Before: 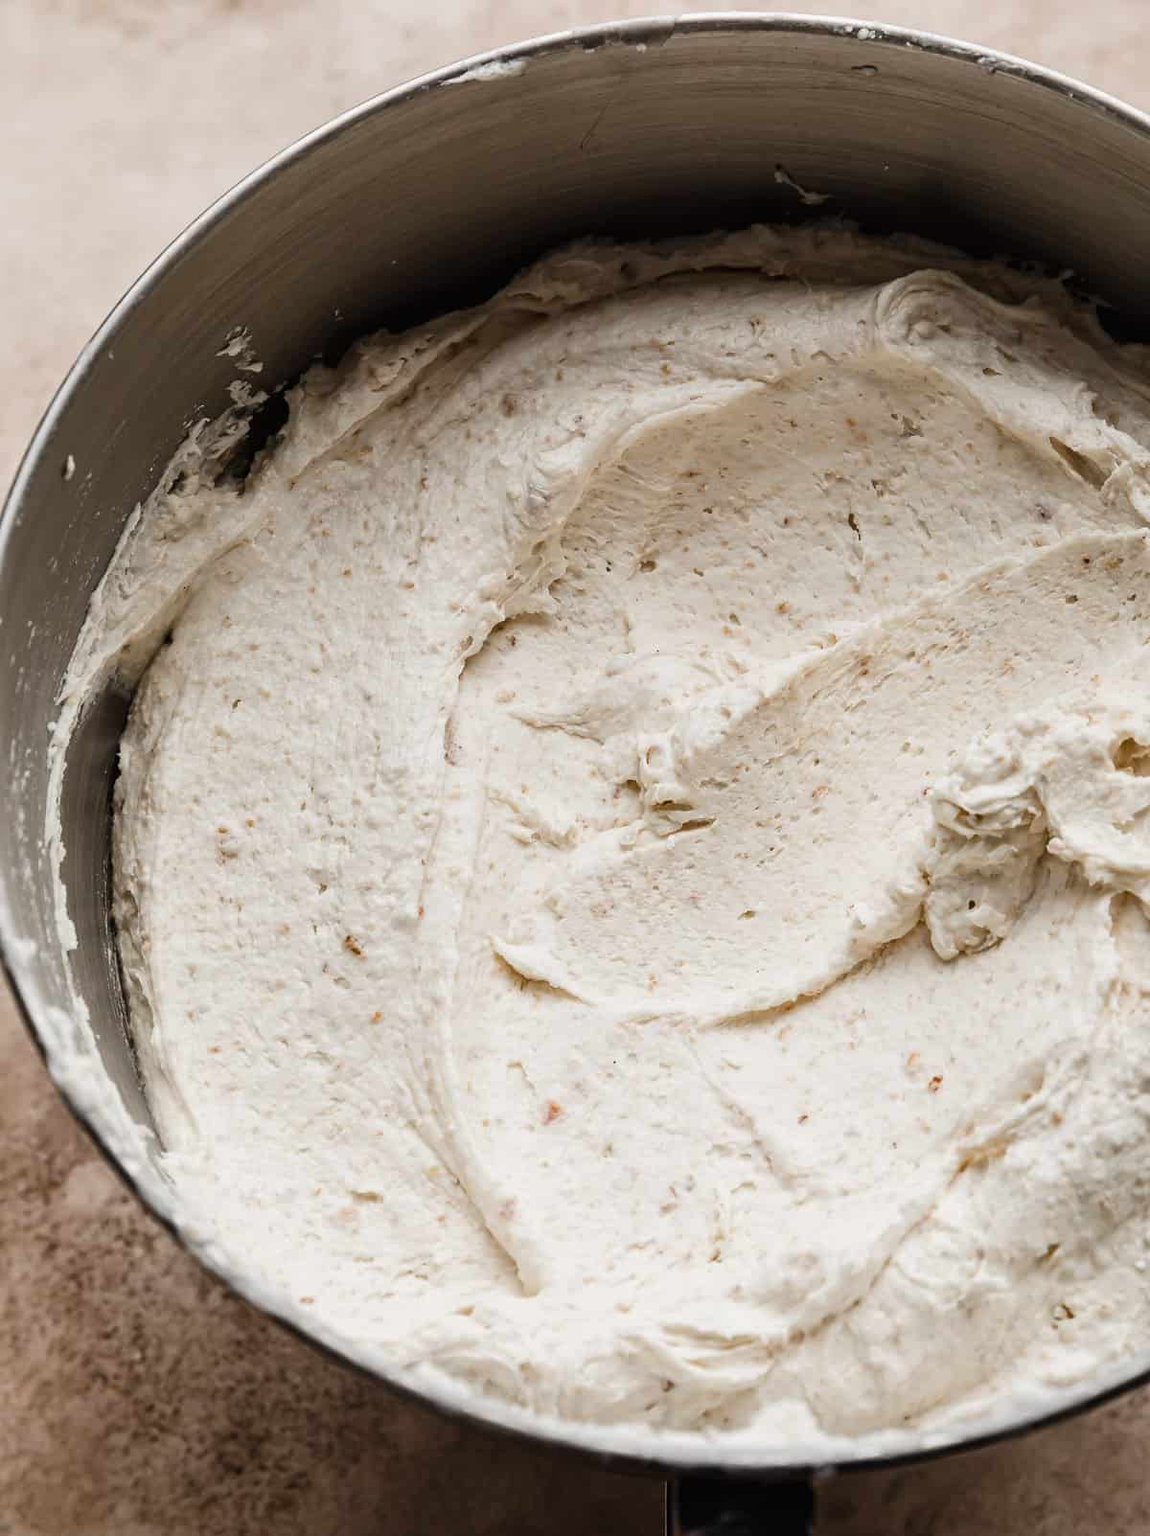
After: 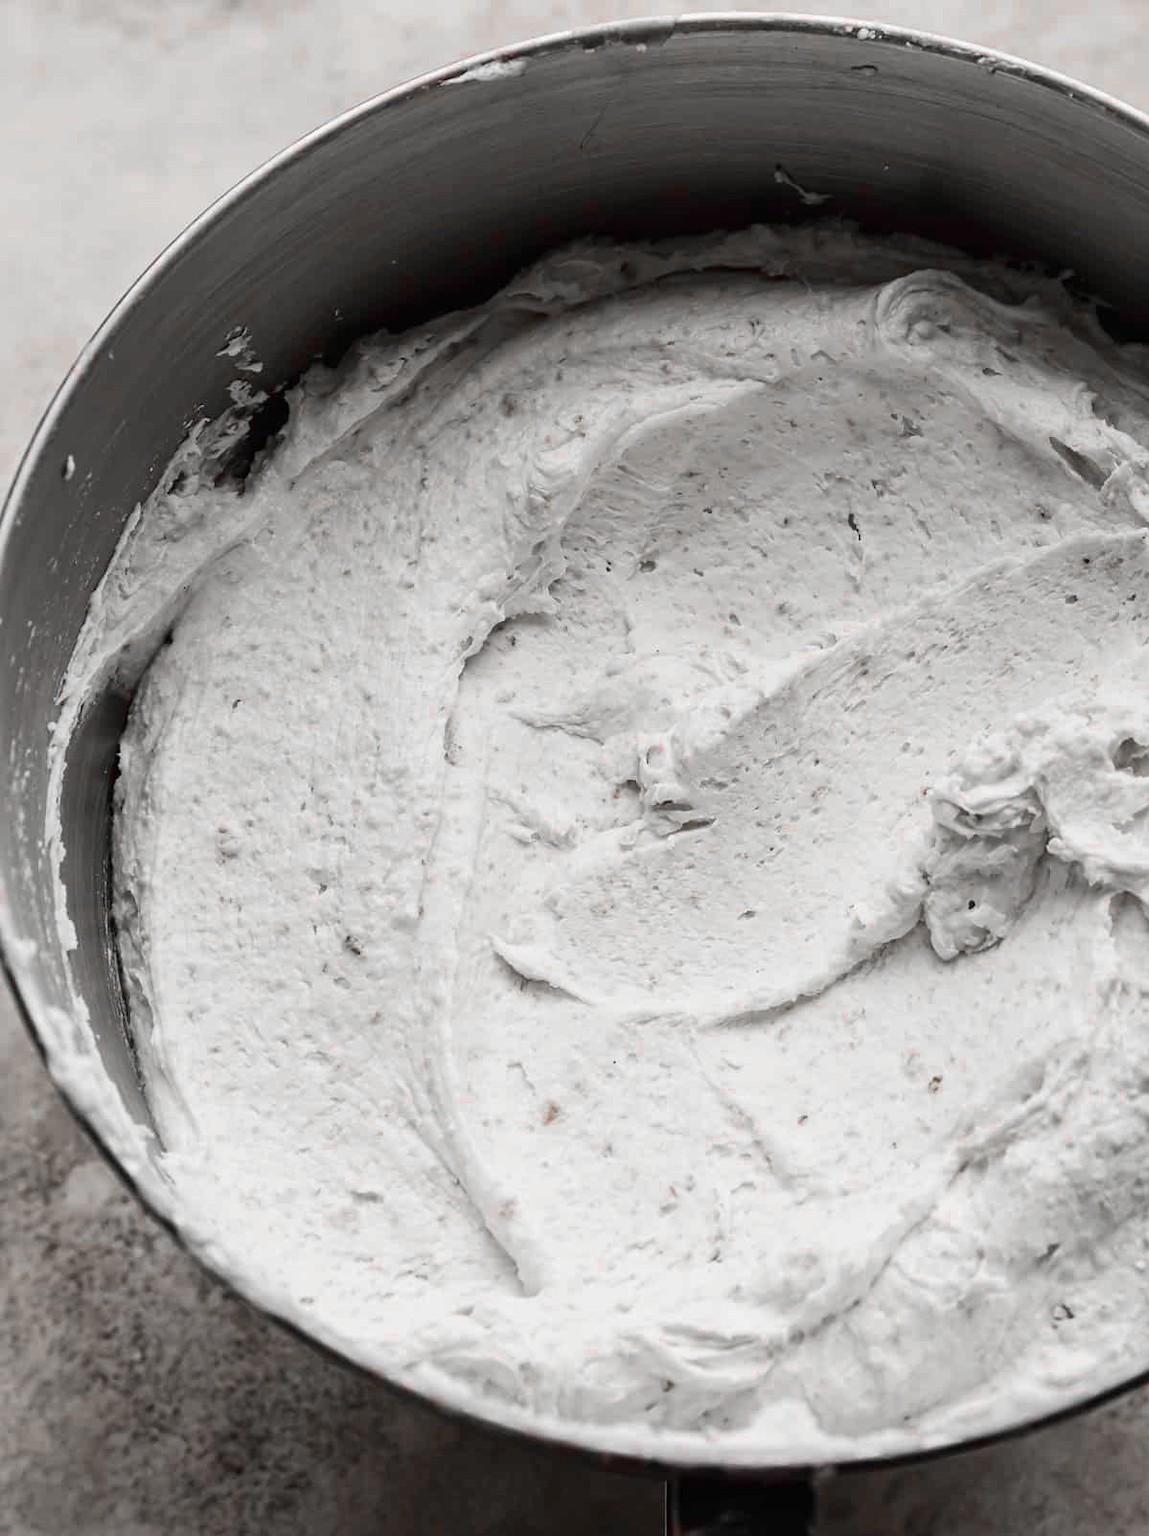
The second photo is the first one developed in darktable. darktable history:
color zones: curves: ch0 [(0, 0.278) (0.143, 0.5) (0.286, 0.5) (0.429, 0.5) (0.571, 0.5) (0.714, 0.5) (0.857, 0.5) (1, 0.5)]; ch1 [(0, 1) (0.143, 0.165) (0.286, 0) (0.429, 0) (0.571, 0) (0.714, 0) (0.857, 0.5) (1, 0.5)]; ch2 [(0, 0.508) (0.143, 0.5) (0.286, 0.5) (0.429, 0.5) (0.571, 0.5) (0.714, 0.5) (0.857, 0.5) (1, 0.5)]
